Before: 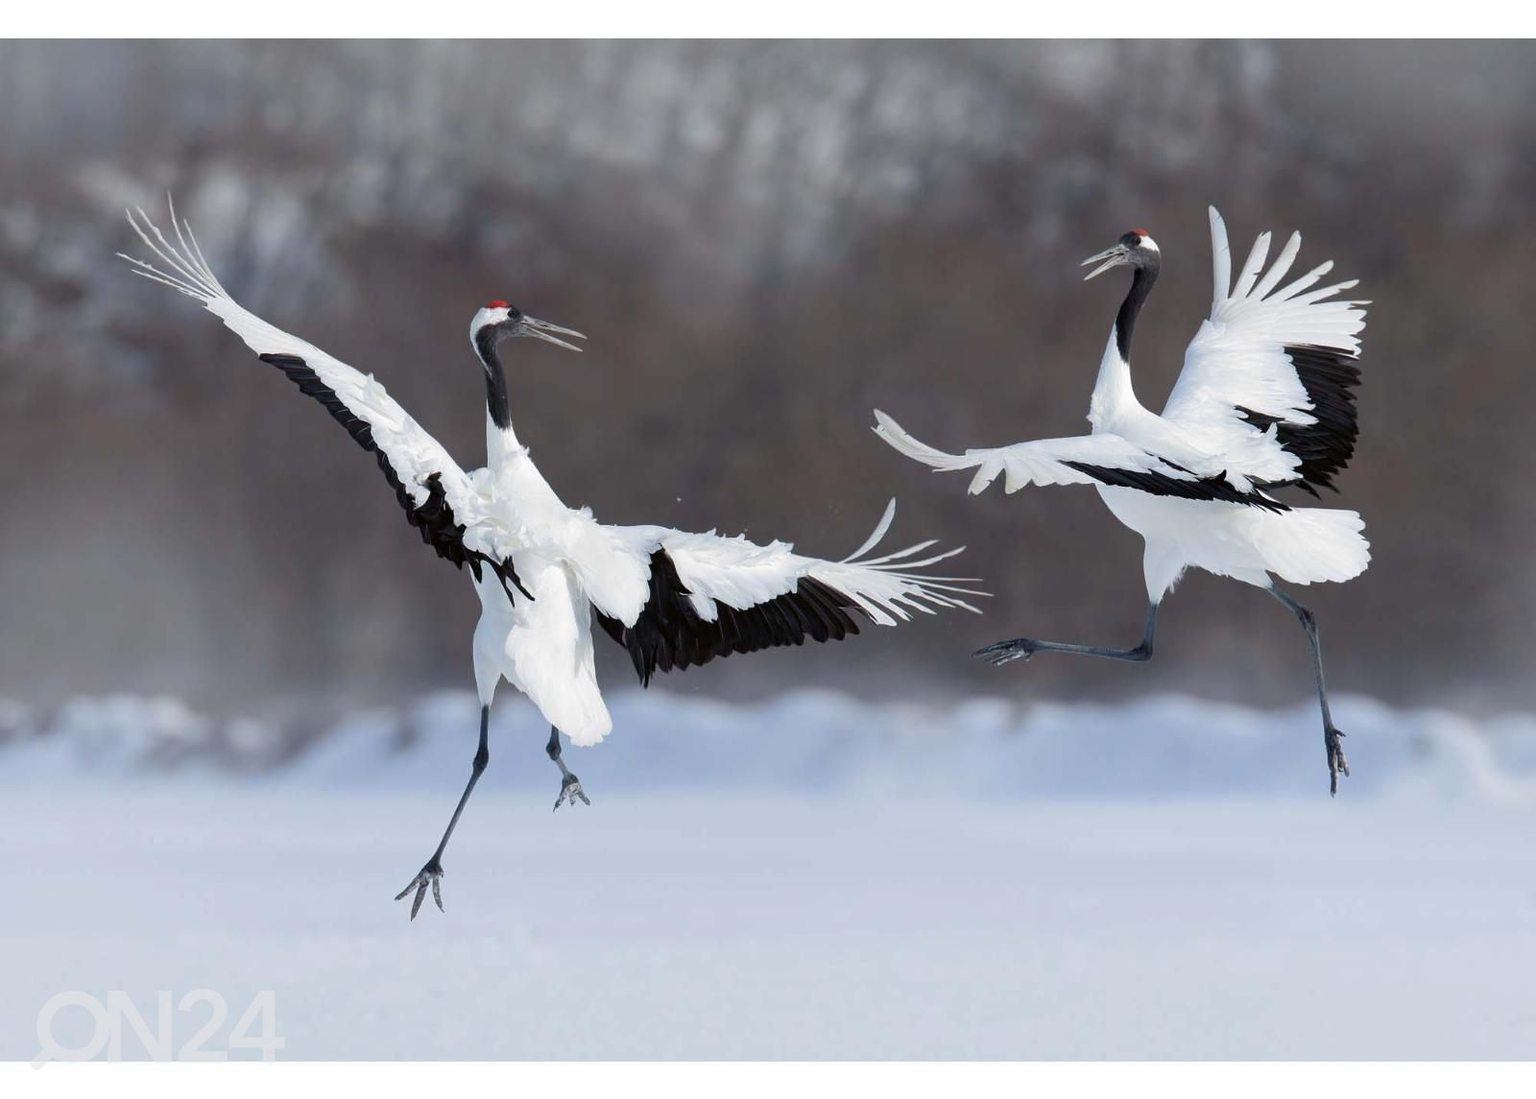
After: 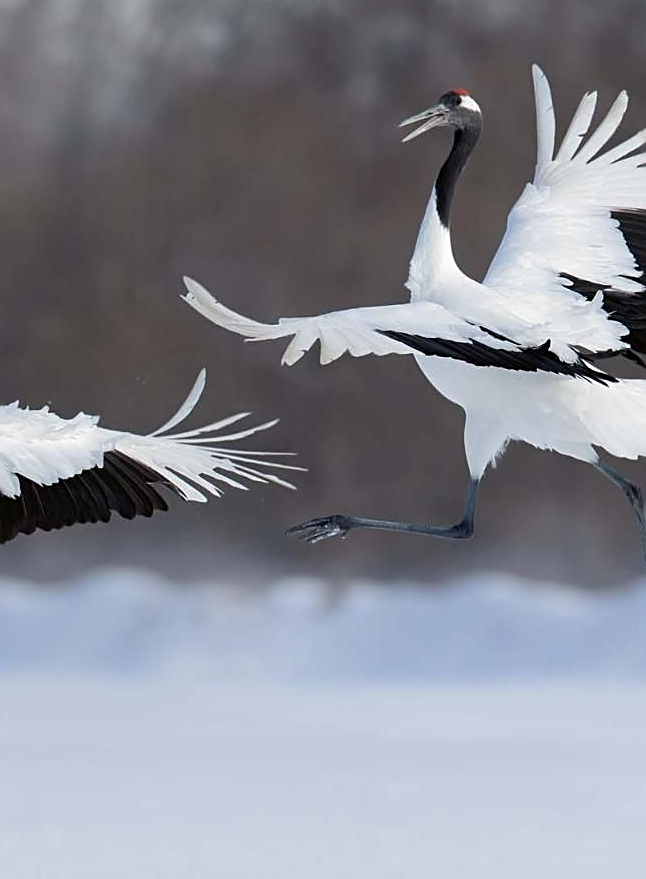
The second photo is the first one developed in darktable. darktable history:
crop: left 45.449%, top 13.135%, right 14.126%, bottom 10.079%
sharpen: on, module defaults
